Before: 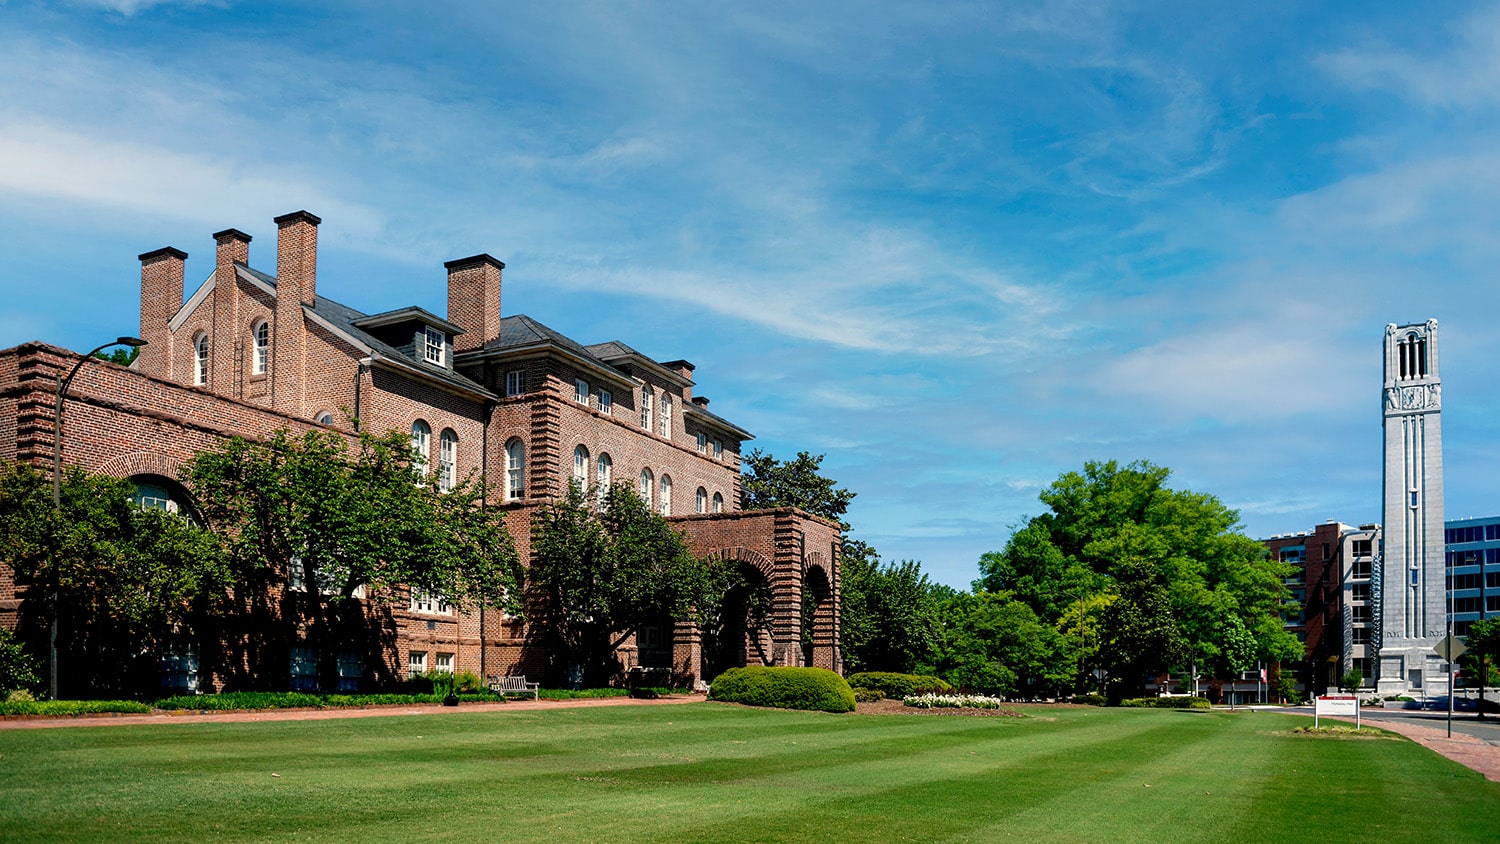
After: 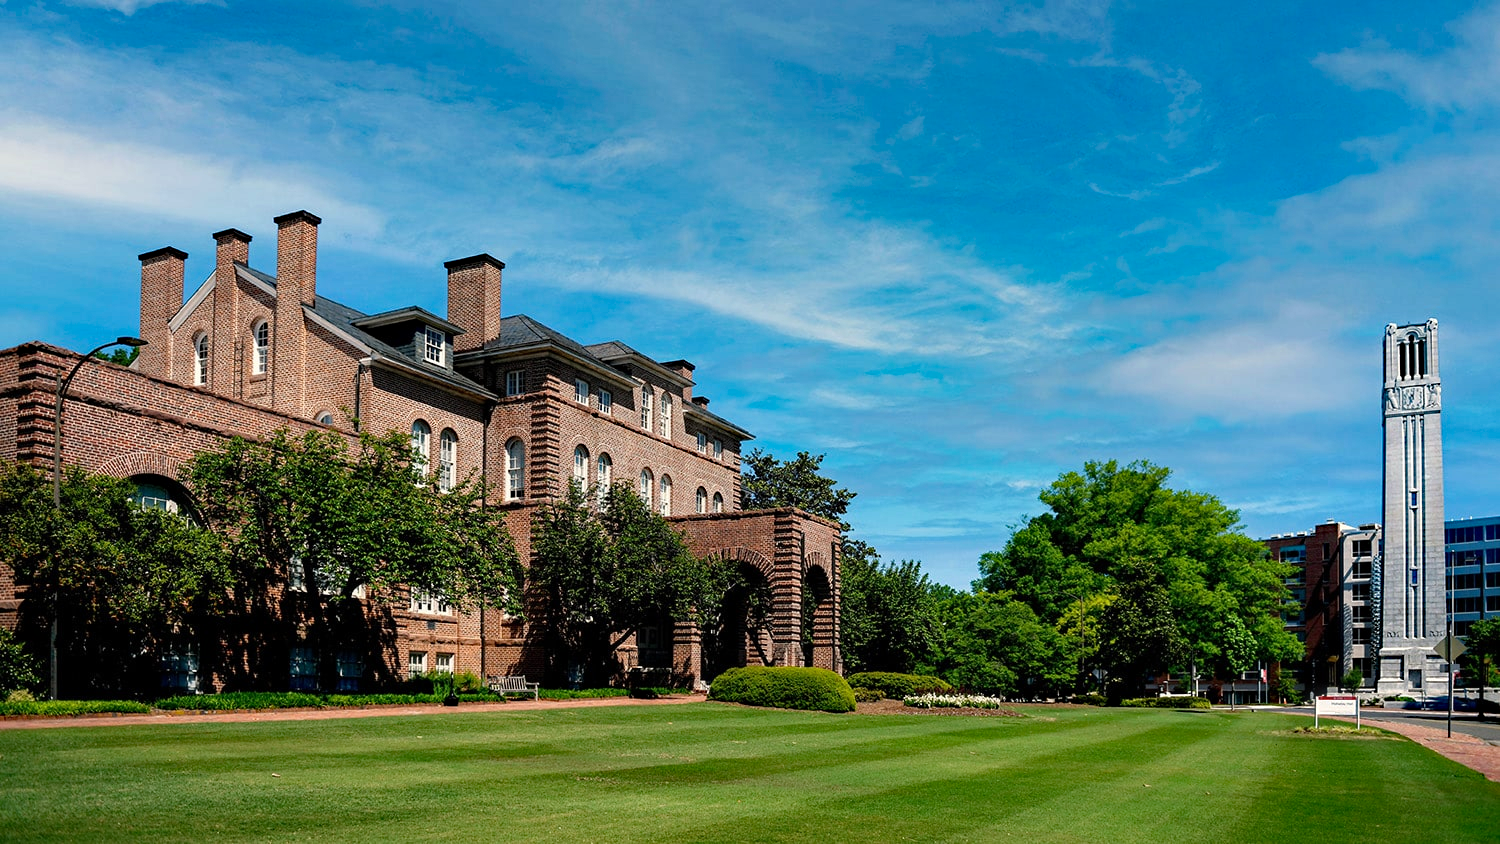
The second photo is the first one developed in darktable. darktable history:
haze removal: strength 0.432, compatibility mode true, adaptive false
